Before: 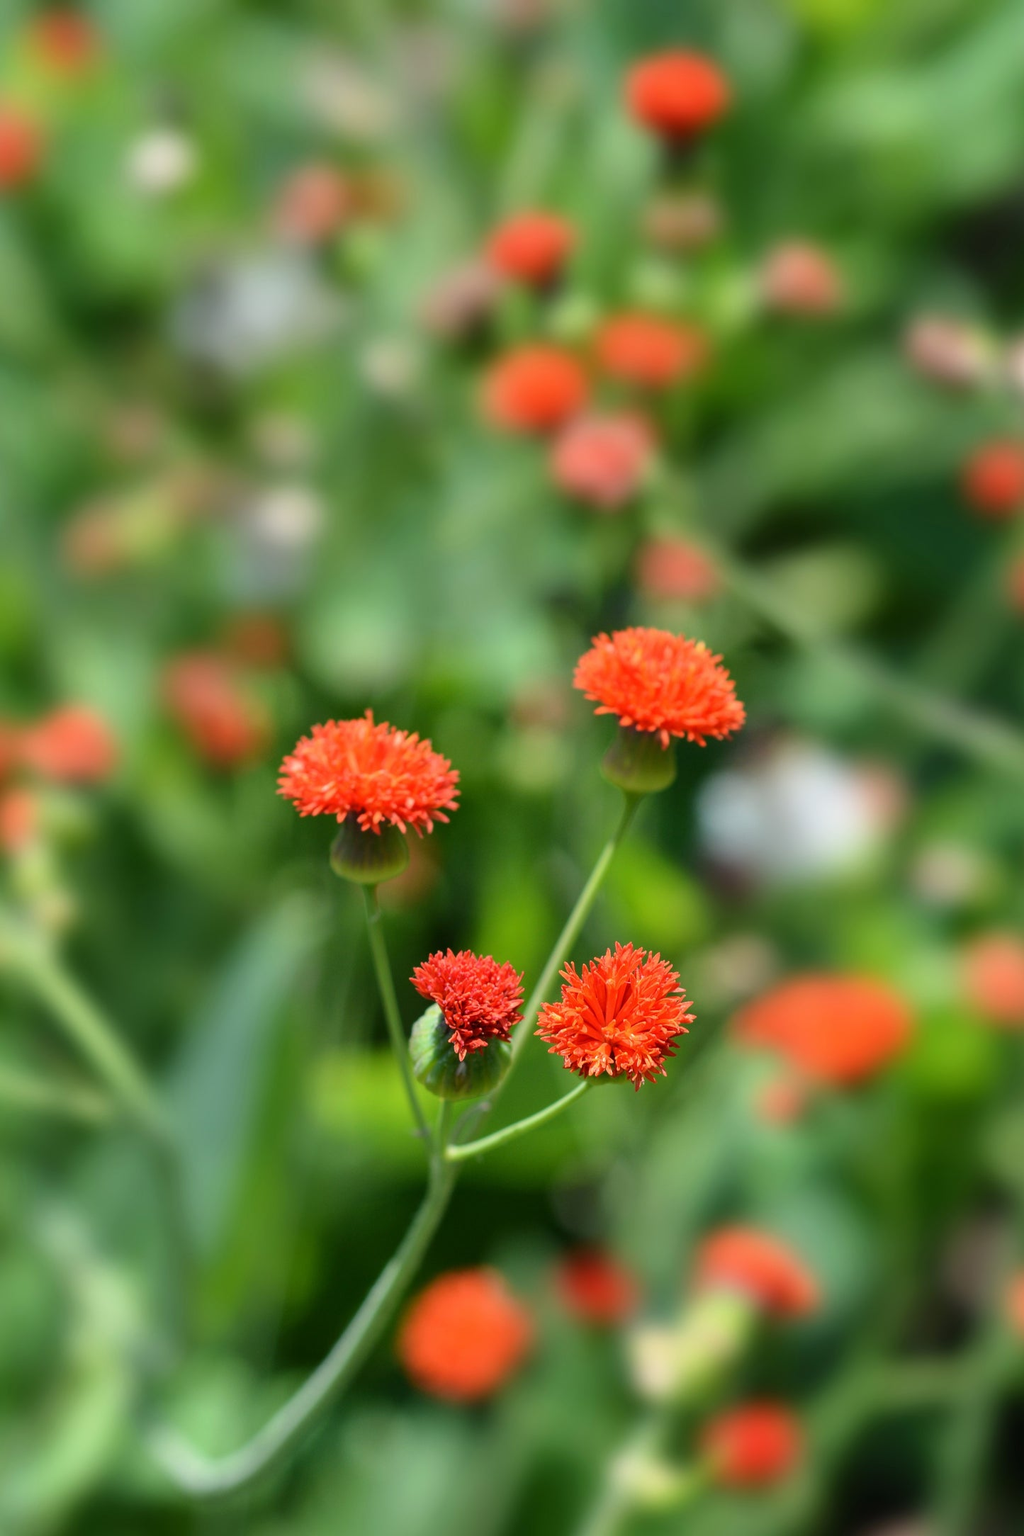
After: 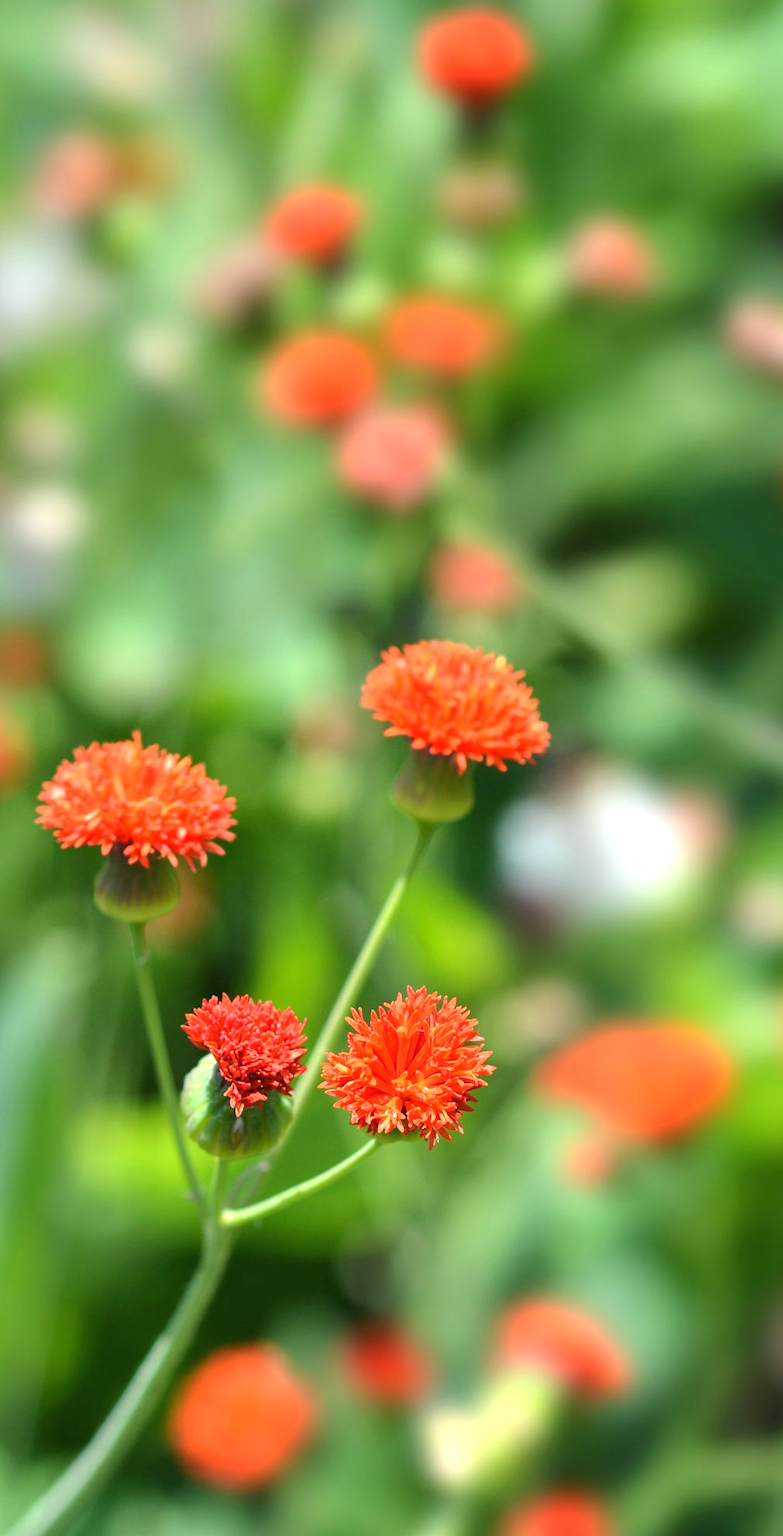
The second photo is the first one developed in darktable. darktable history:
crop and rotate: left 23.915%, top 2.871%, right 6.273%, bottom 5.995%
local contrast: mode bilateral grid, contrast 99, coarseness 100, detail 91%, midtone range 0.2
exposure: black level correction 0, exposure 0.693 EV, compensate highlight preservation false
